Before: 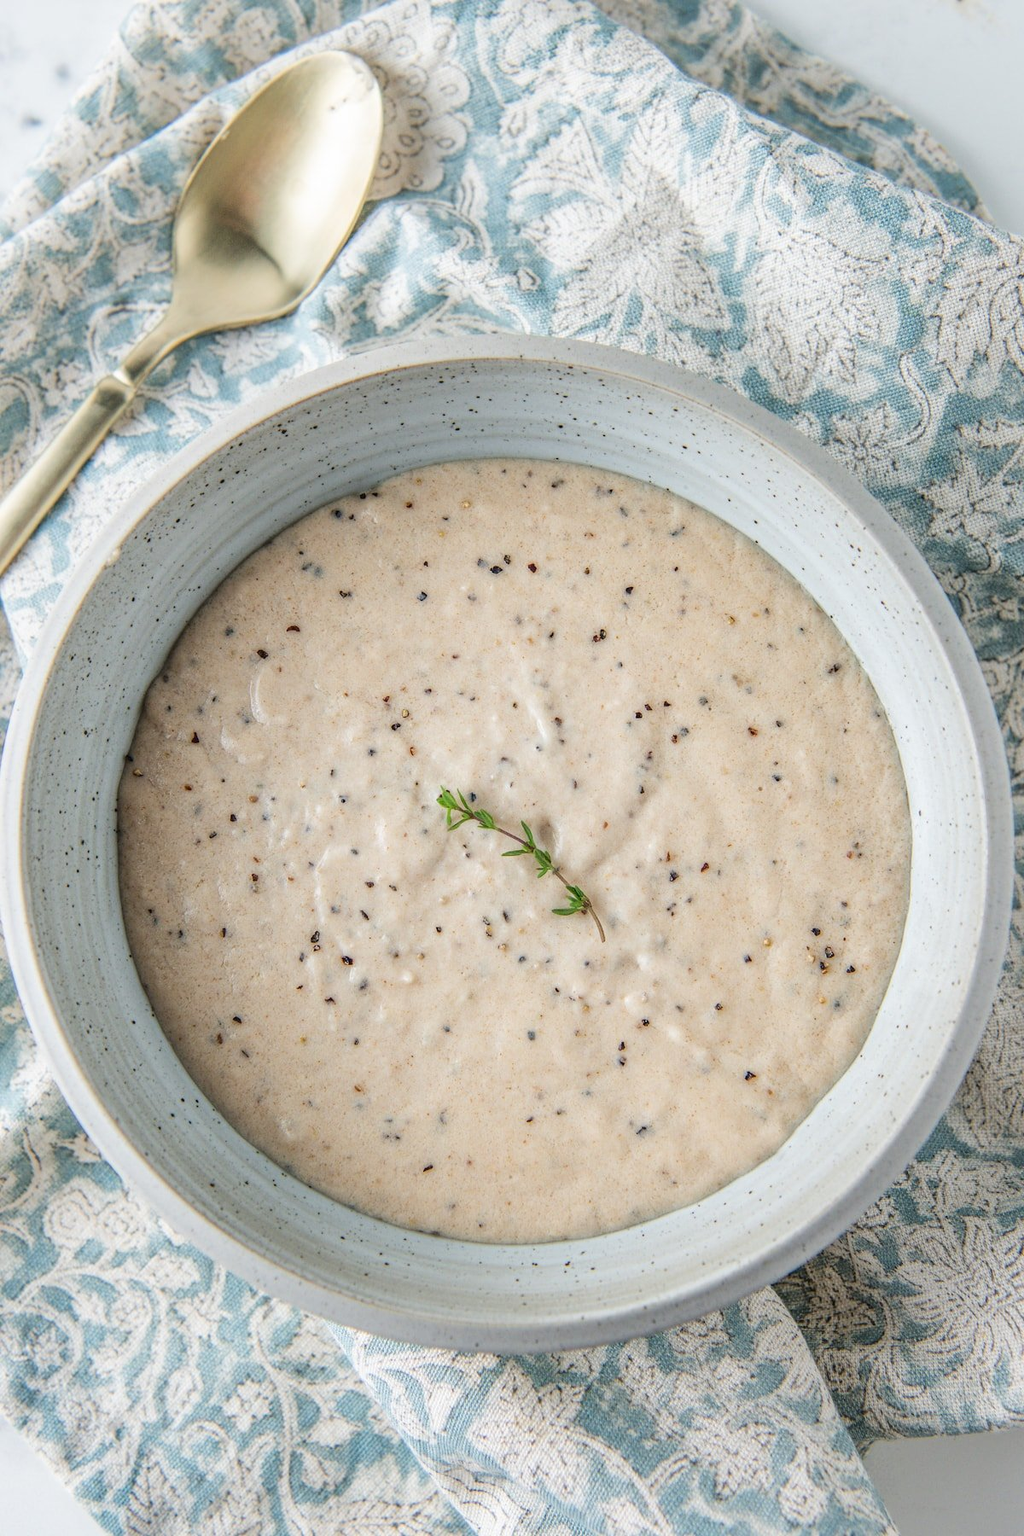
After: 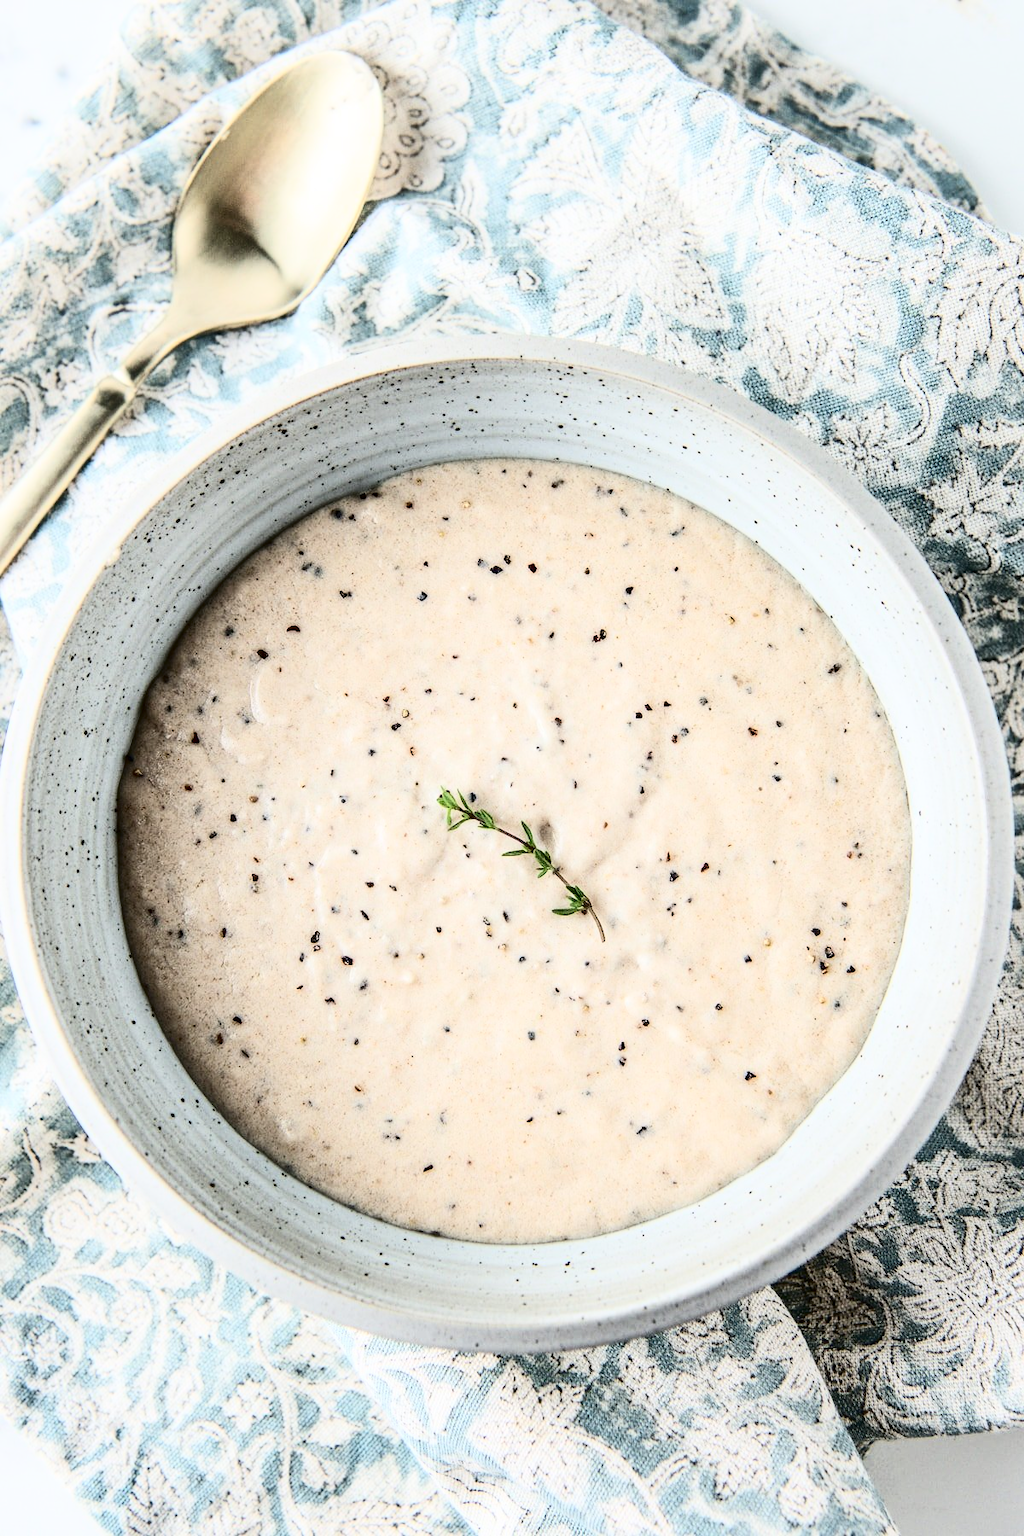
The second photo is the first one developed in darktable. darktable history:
contrast brightness saturation: contrast 0.502, saturation -0.088
